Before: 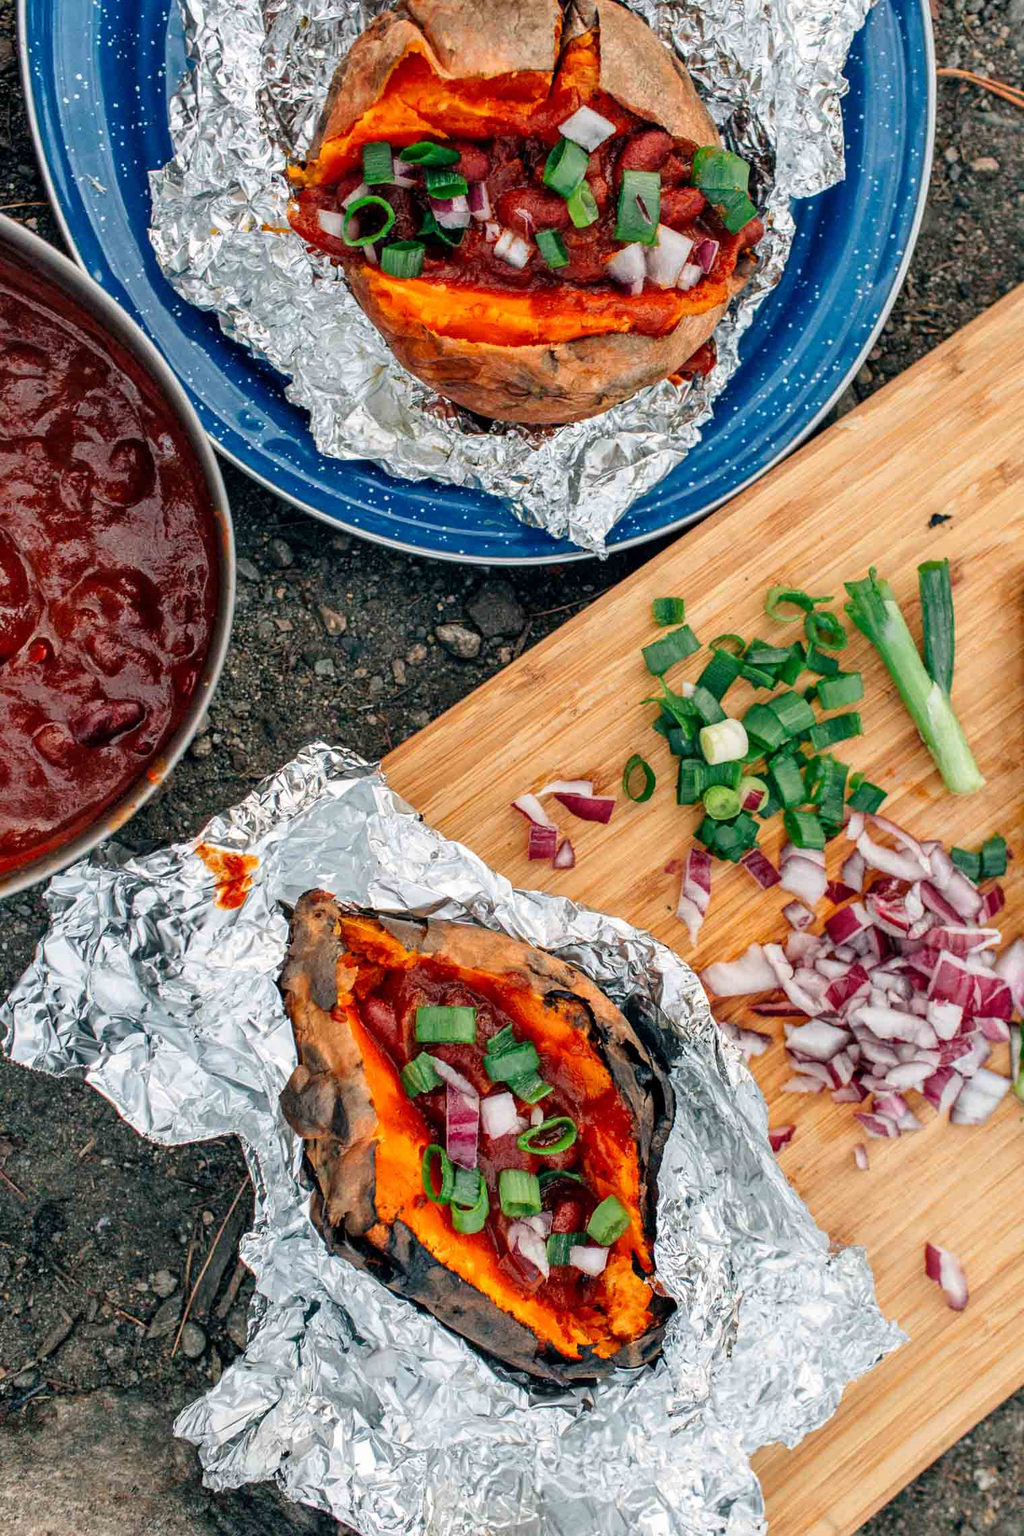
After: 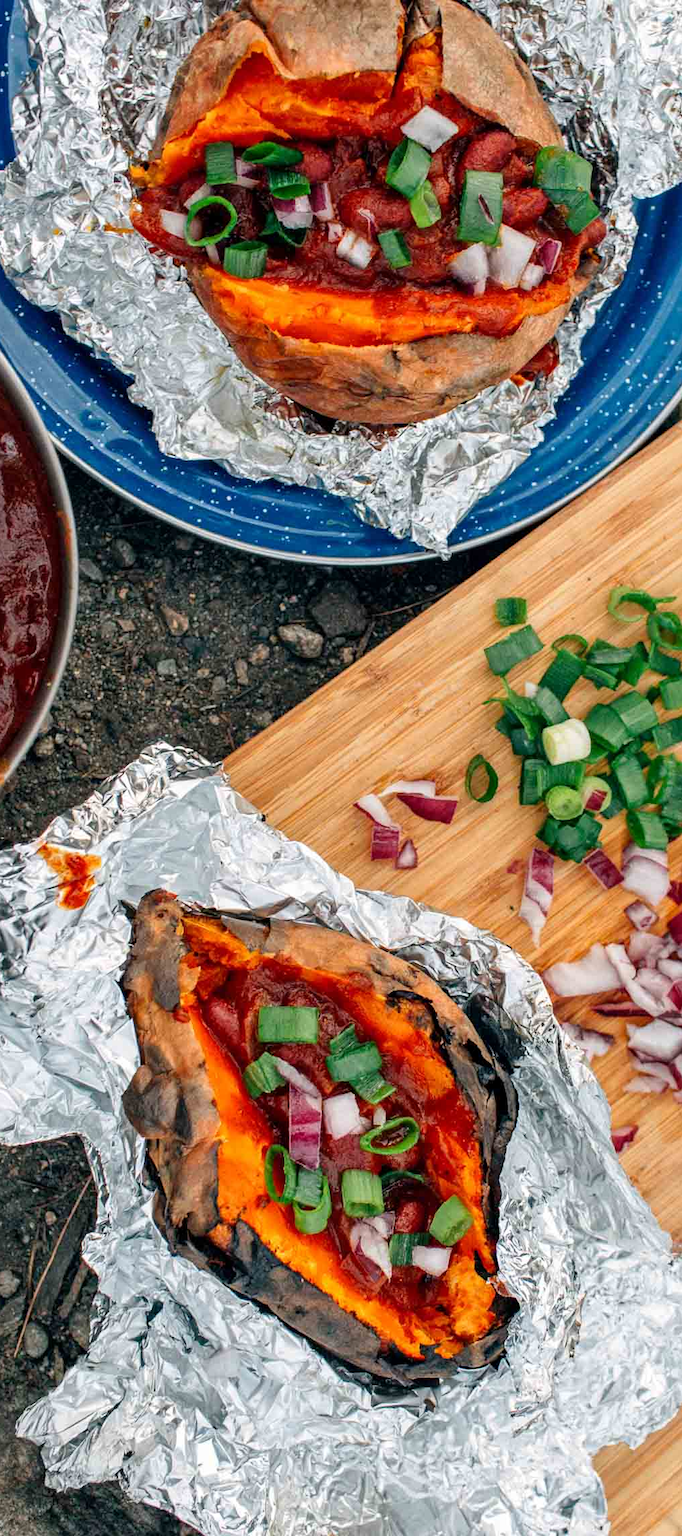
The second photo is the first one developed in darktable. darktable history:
crop: left 15.404%, right 17.911%
